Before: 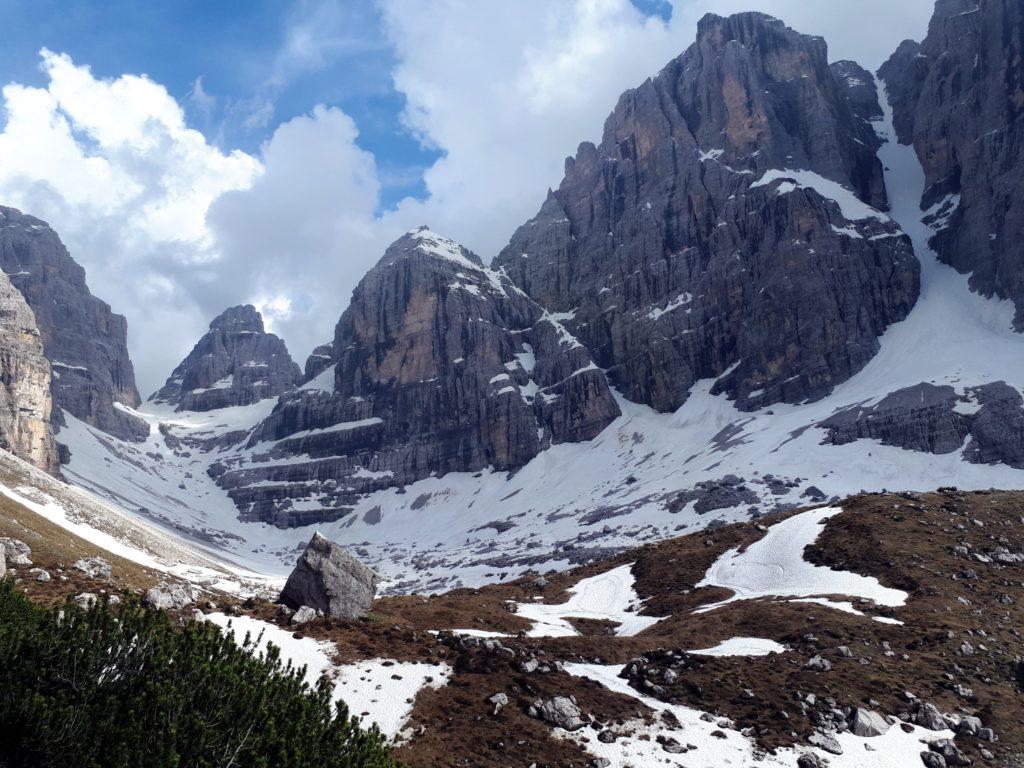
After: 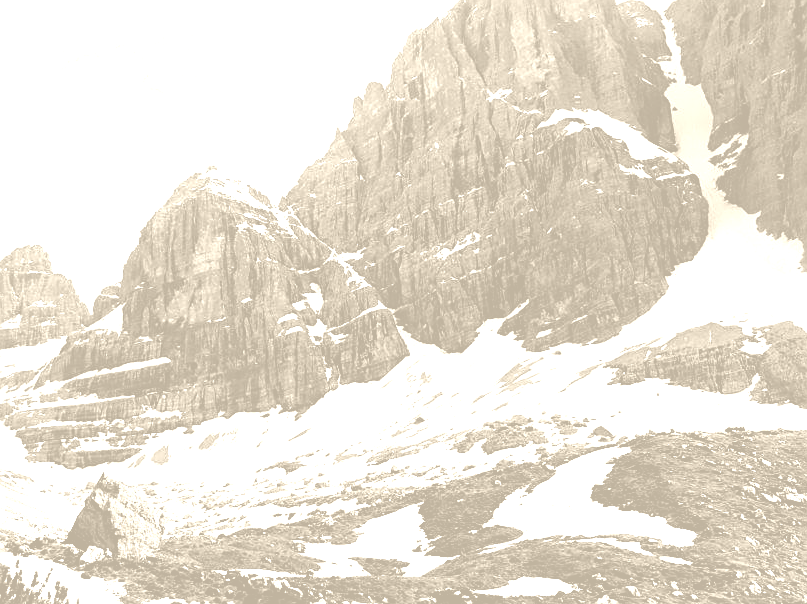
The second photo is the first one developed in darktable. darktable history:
rgb curve: curves: ch0 [(0.123, 0.061) (0.995, 0.887)]; ch1 [(0.06, 0.116) (1, 0.906)]; ch2 [(0, 0) (0.824, 0.69) (1, 1)], mode RGB, independent channels, compensate middle gray true
colorize: hue 36°, saturation 71%, lightness 80.79%
shadows and highlights: radius 264.75, soften with gaussian
exposure: exposure 0.74 EV, compensate highlight preservation false
crop and rotate: left 20.74%, top 7.912%, right 0.375%, bottom 13.378%
tone equalizer: -8 EV -1.08 EV, -7 EV -1.01 EV, -6 EV -0.867 EV, -5 EV -0.578 EV, -3 EV 0.578 EV, -2 EV 0.867 EV, -1 EV 1.01 EV, +0 EV 1.08 EV, edges refinement/feathering 500, mask exposure compensation -1.57 EV, preserve details no
sharpen: on, module defaults
white balance: red 0.976, blue 1.04
